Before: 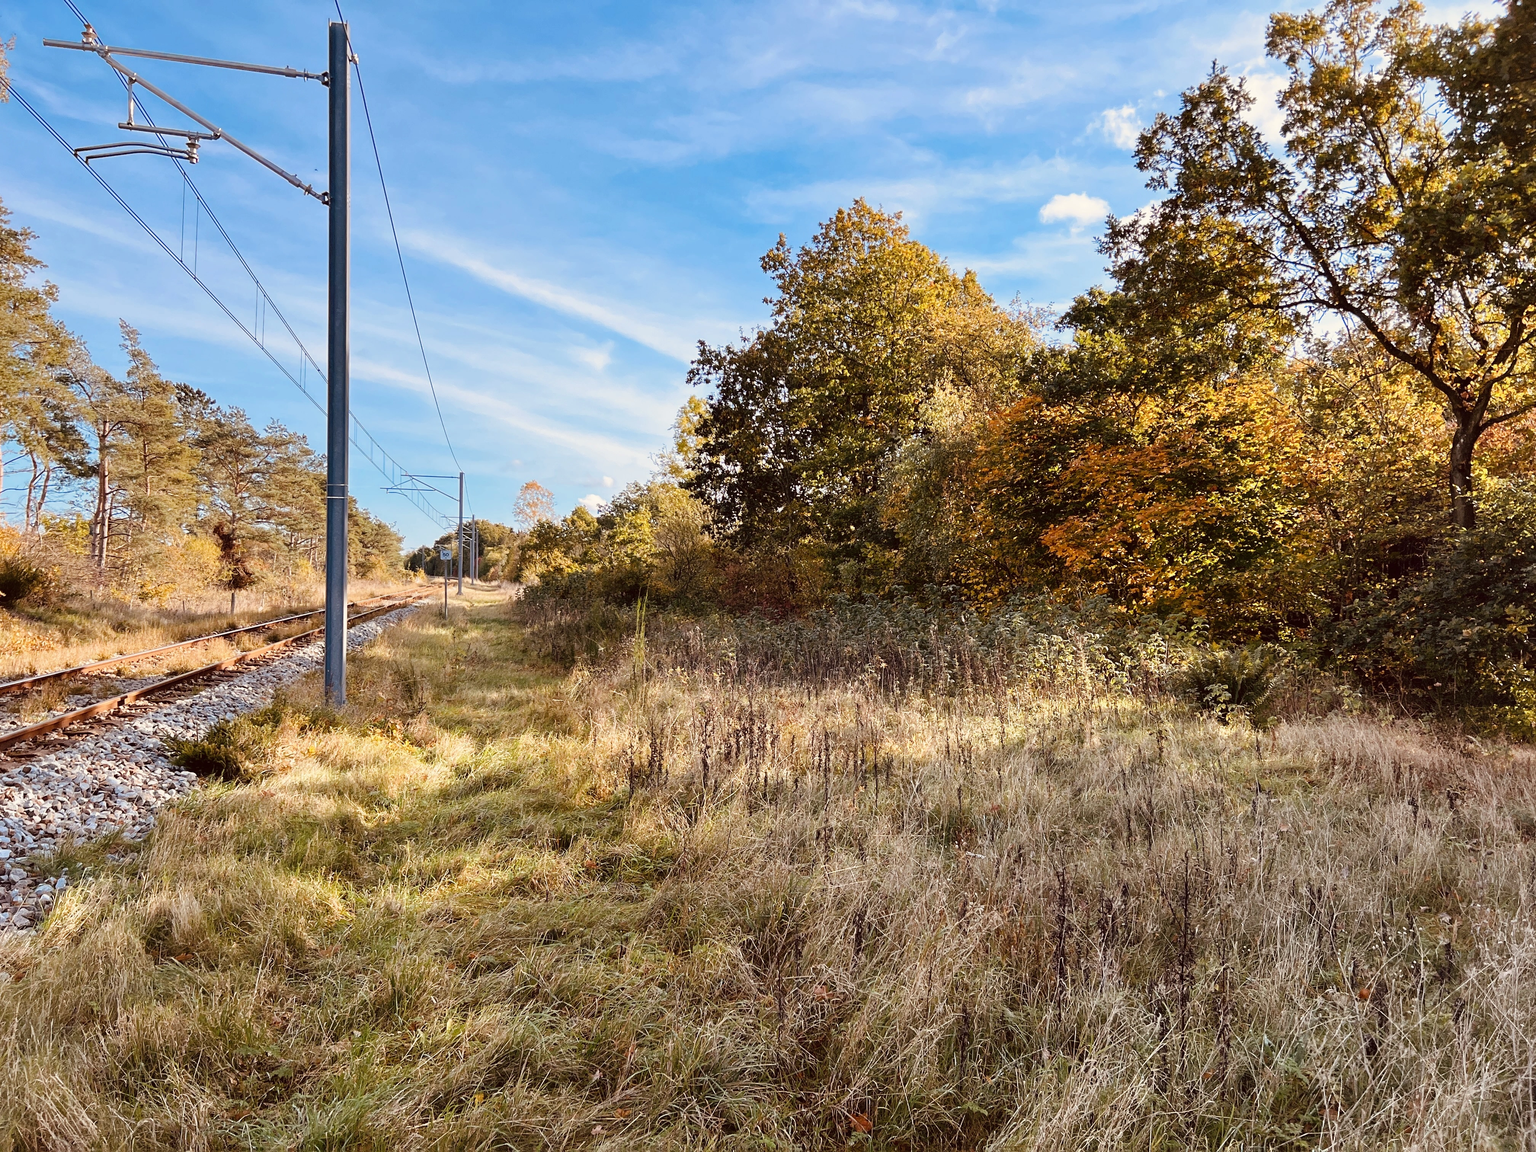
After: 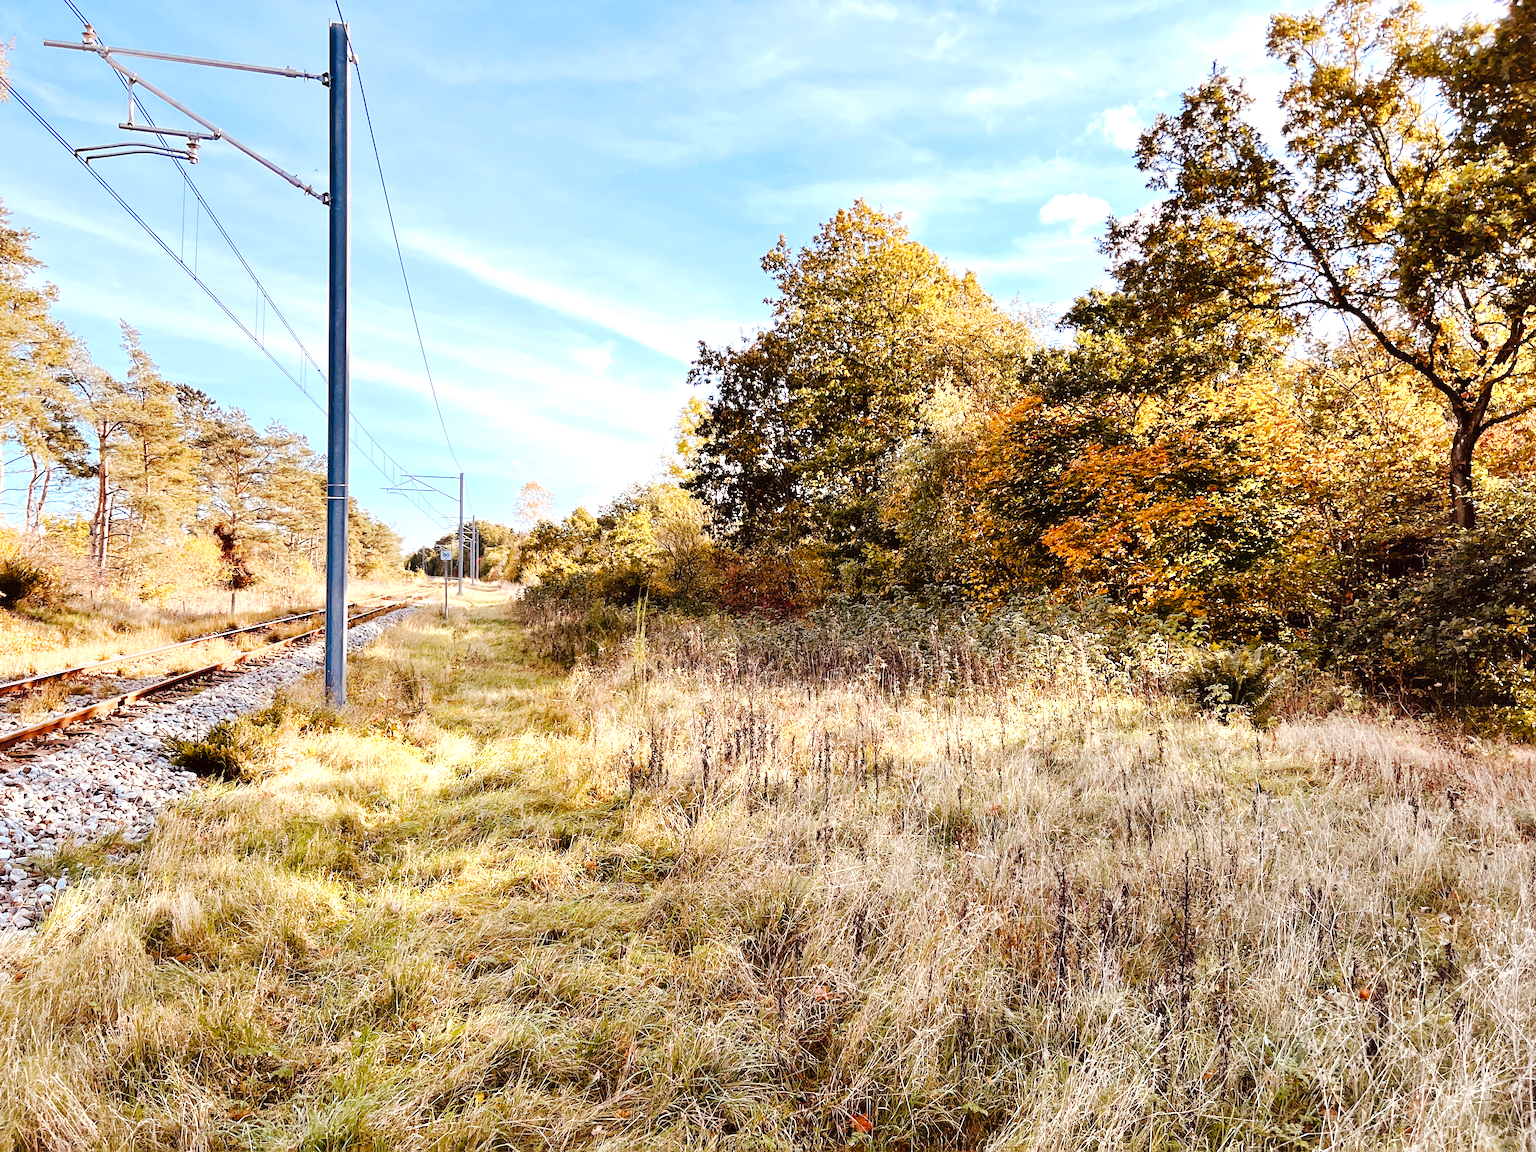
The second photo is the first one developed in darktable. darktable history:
tone curve: curves: ch0 [(0, 0) (0.003, 0.002) (0.011, 0.006) (0.025, 0.012) (0.044, 0.021) (0.069, 0.027) (0.1, 0.035) (0.136, 0.06) (0.177, 0.108) (0.224, 0.173) (0.277, 0.26) (0.335, 0.353) (0.399, 0.453) (0.468, 0.555) (0.543, 0.641) (0.623, 0.724) (0.709, 0.792) (0.801, 0.857) (0.898, 0.918) (1, 1)], preserve colors none
exposure: black level correction 0, exposure 0.7 EV, compensate exposure bias true, compensate highlight preservation false
